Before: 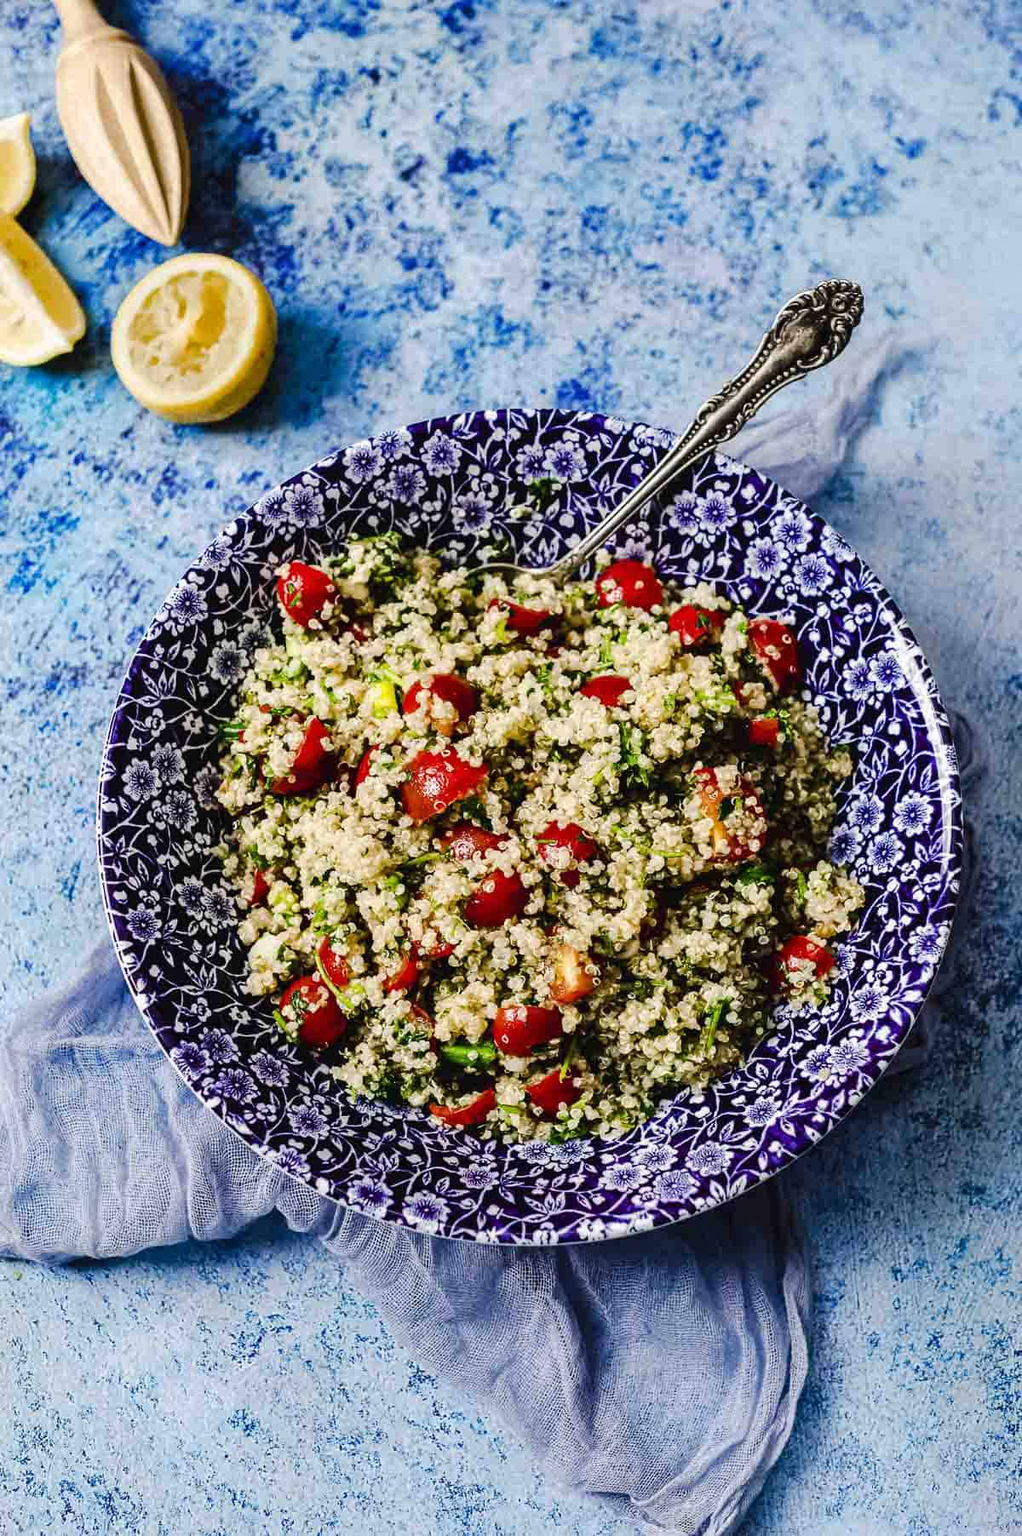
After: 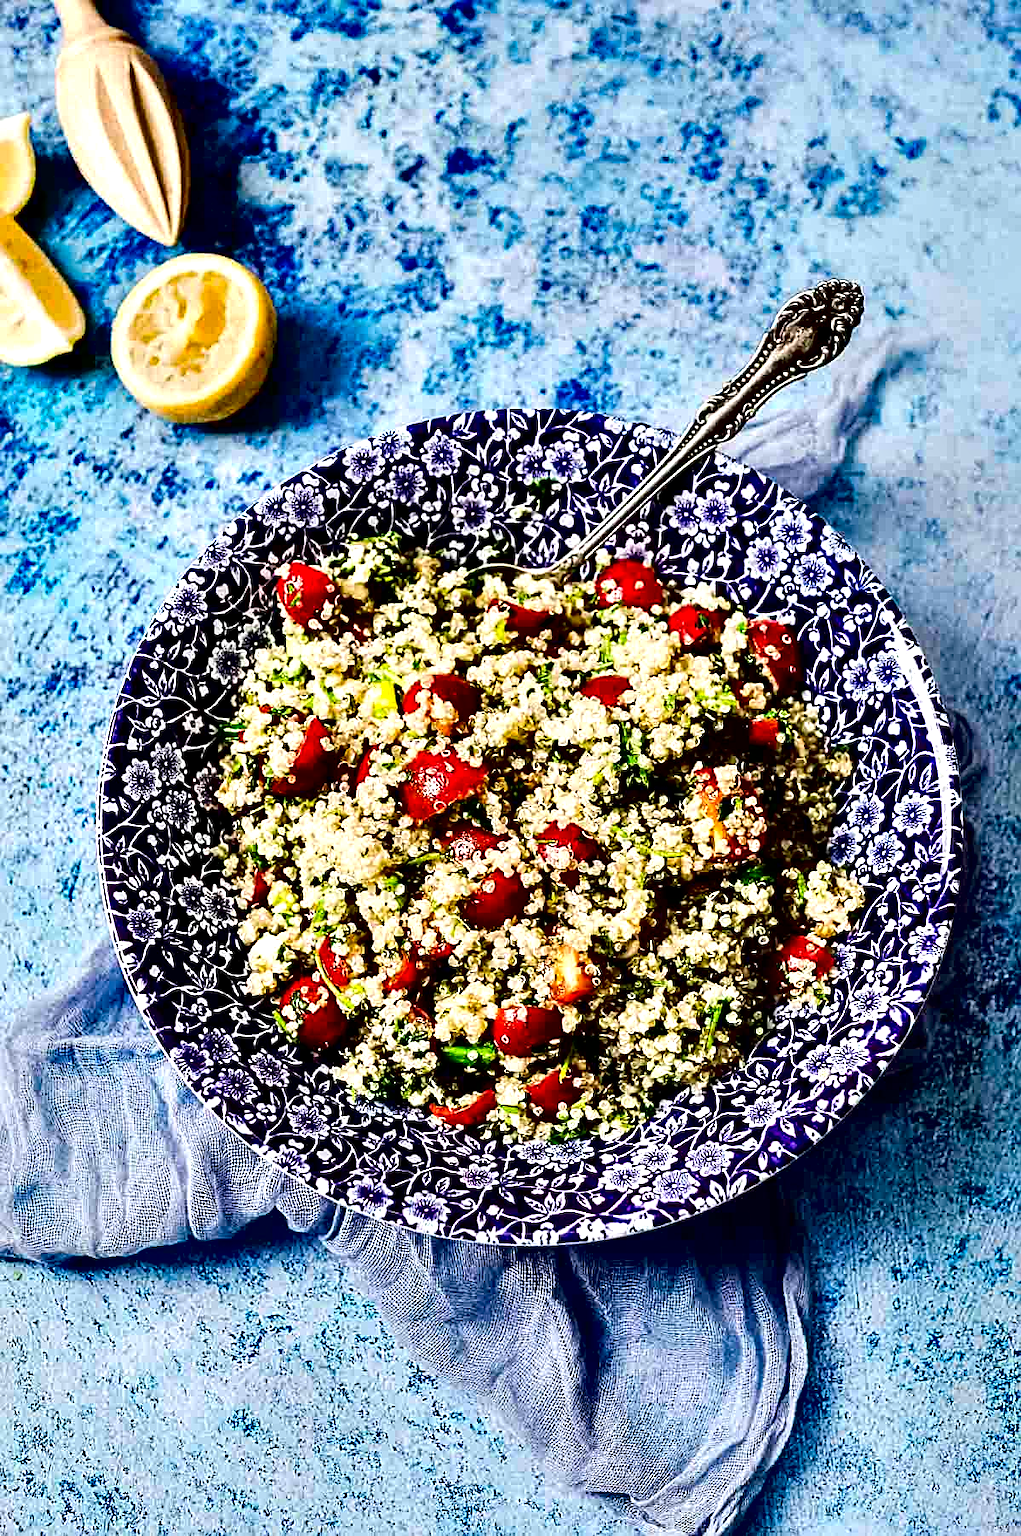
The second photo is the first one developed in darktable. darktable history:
contrast brightness saturation: contrast 0.081, saturation 0.201
contrast equalizer: y [[0.609, 0.611, 0.615, 0.613, 0.607, 0.603], [0.504, 0.498, 0.496, 0.499, 0.506, 0.516], [0 ×6], [0 ×6], [0 ×6]]
sharpen: on, module defaults
